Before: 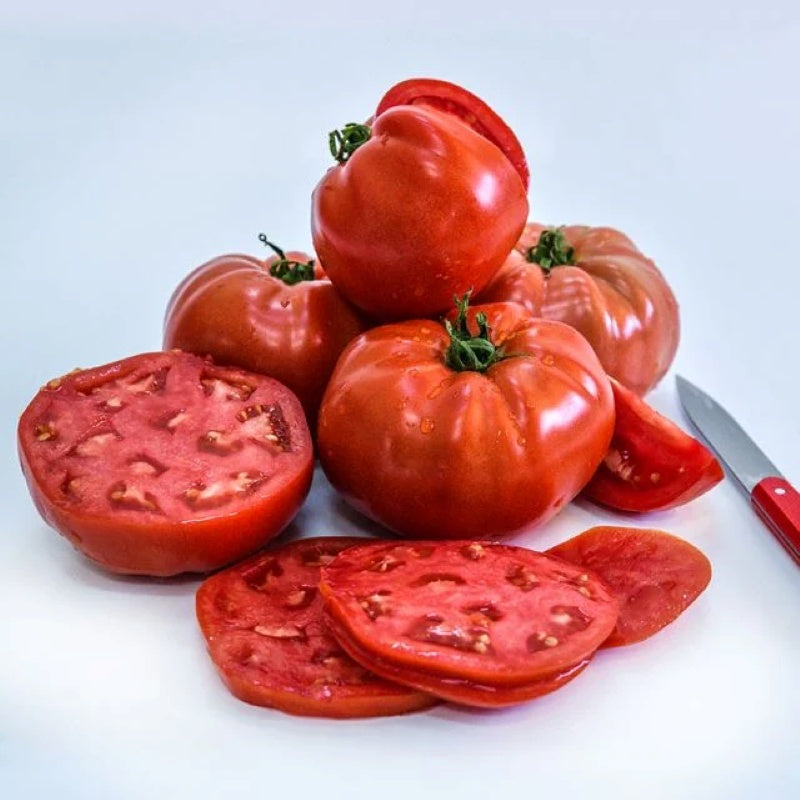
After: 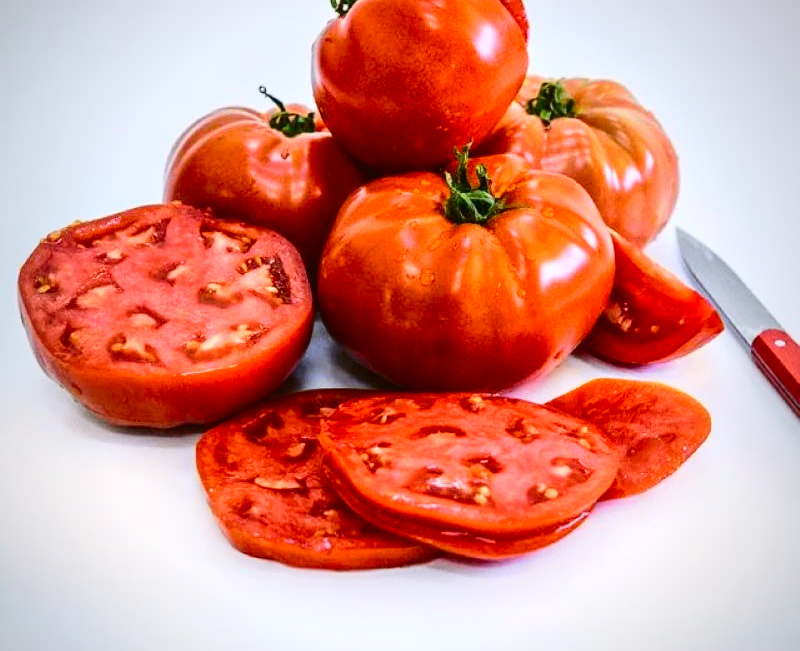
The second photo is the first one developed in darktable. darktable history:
crop and rotate: top 18.507%
tone curve: curves: ch0 [(0.003, 0.023) (0.071, 0.052) (0.236, 0.197) (0.466, 0.557) (0.631, 0.764) (0.806, 0.906) (1, 1)]; ch1 [(0, 0) (0.262, 0.227) (0.417, 0.386) (0.469, 0.467) (0.502, 0.51) (0.528, 0.521) (0.573, 0.555) (0.605, 0.621) (0.644, 0.671) (0.686, 0.728) (0.994, 0.987)]; ch2 [(0, 0) (0.262, 0.188) (0.385, 0.353) (0.427, 0.424) (0.495, 0.502) (0.531, 0.555) (0.583, 0.632) (0.644, 0.748) (1, 1)], color space Lab, independent channels, preserve colors none
vignetting: fall-off radius 60.92%
